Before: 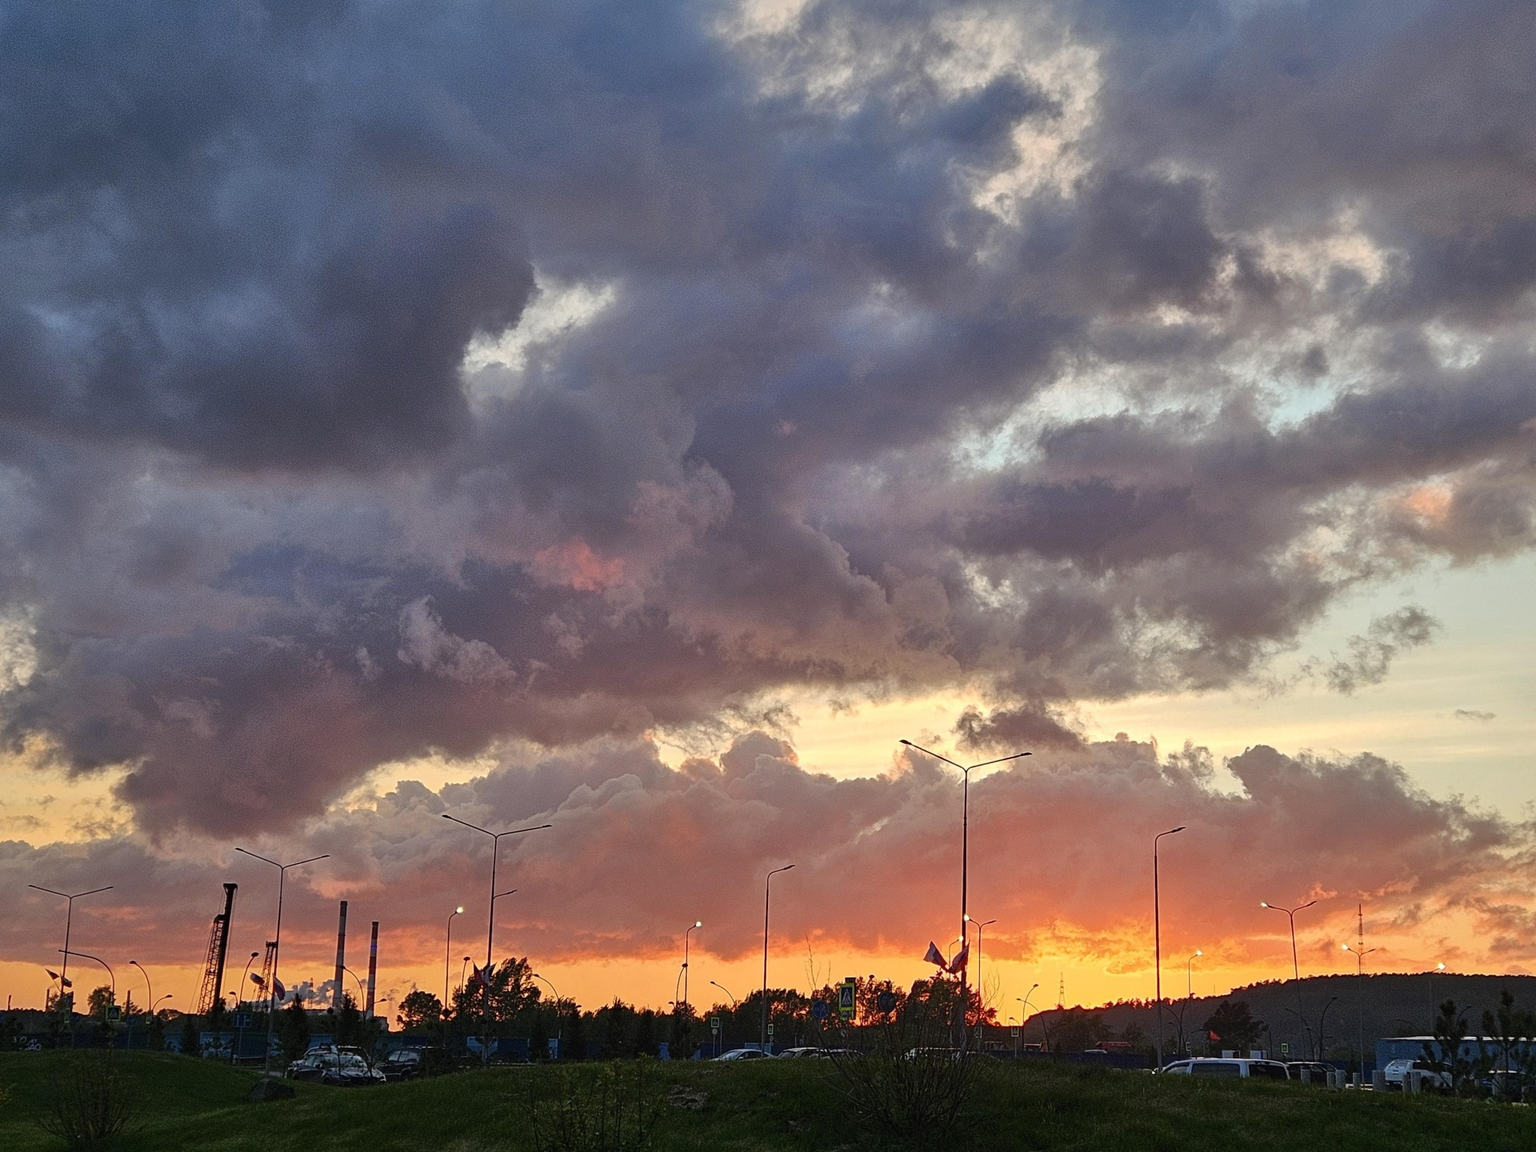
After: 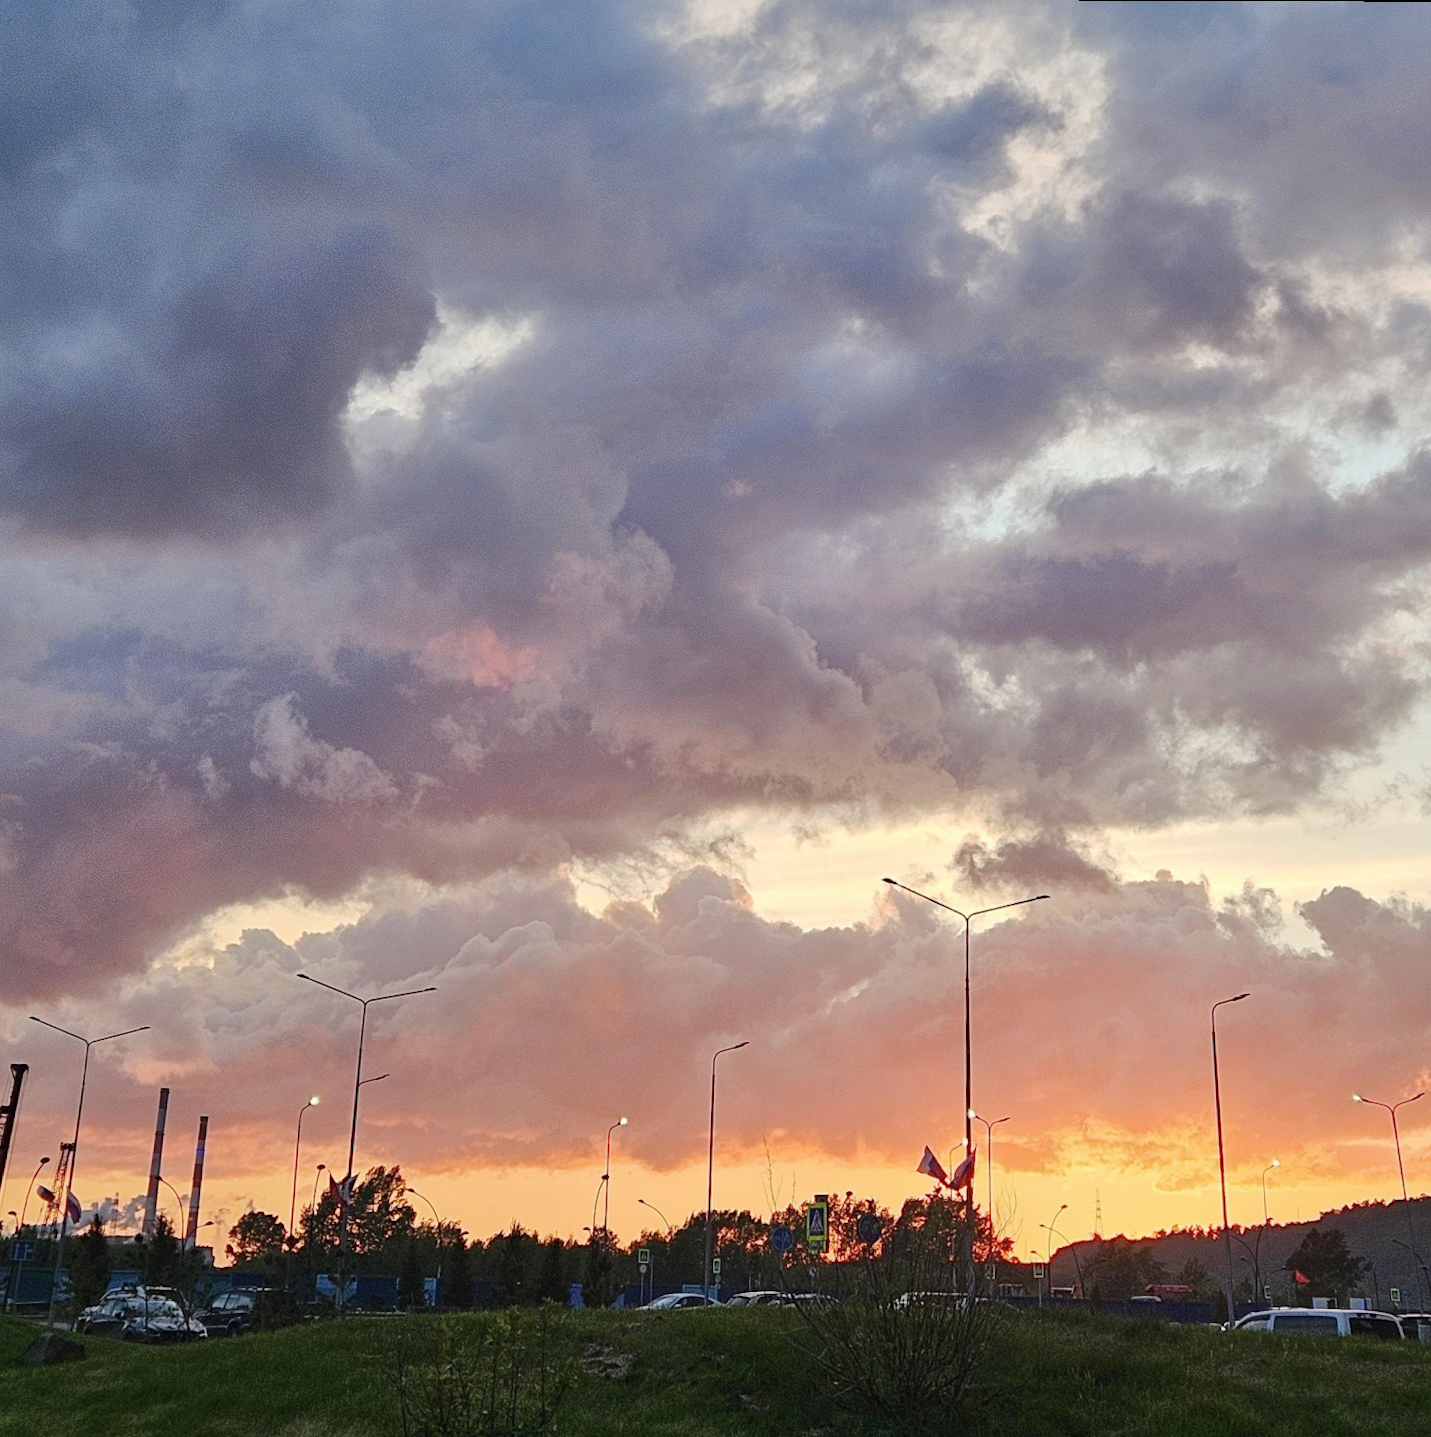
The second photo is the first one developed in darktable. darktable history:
crop and rotate: left 9.597%, right 10.195%
rotate and perspective: rotation 0.215°, lens shift (vertical) -0.139, crop left 0.069, crop right 0.939, crop top 0.002, crop bottom 0.996
base curve: curves: ch0 [(0, 0) (0.158, 0.273) (0.879, 0.895) (1, 1)], preserve colors none
